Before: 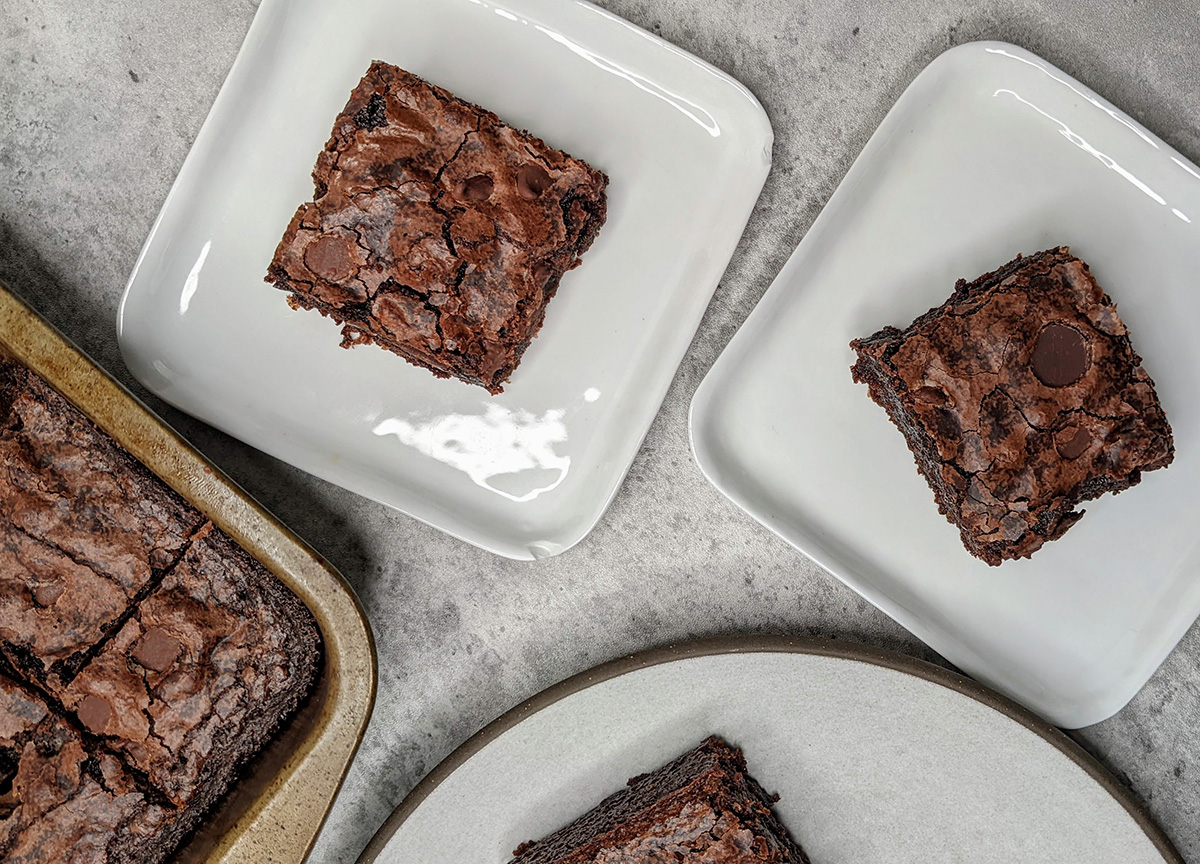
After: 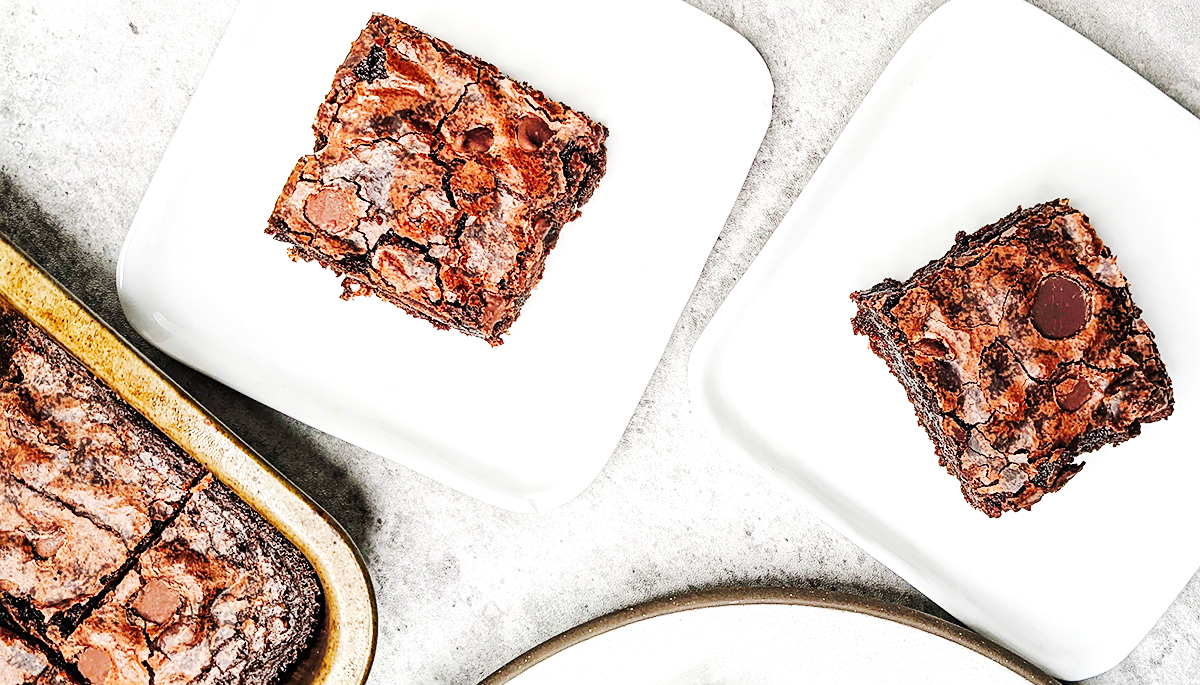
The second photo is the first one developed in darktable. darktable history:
tone curve: curves: ch0 [(0, 0) (0.003, 0.005) (0.011, 0.011) (0.025, 0.02) (0.044, 0.03) (0.069, 0.041) (0.1, 0.062) (0.136, 0.089) (0.177, 0.135) (0.224, 0.189) (0.277, 0.259) (0.335, 0.373) (0.399, 0.499) (0.468, 0.622) (0.543, 0.724) (0.623, 0.807) (0.709, 0.868) (0.801, 0.916) (0.898, 0.964) (1, 1)], preserve colors none
exposure: black level correction 0, exposure 1 EV, compensate highlight preservation false
crop and rotate: top 5.667%, bottom 14.937%
sharpen: amount 0.2
